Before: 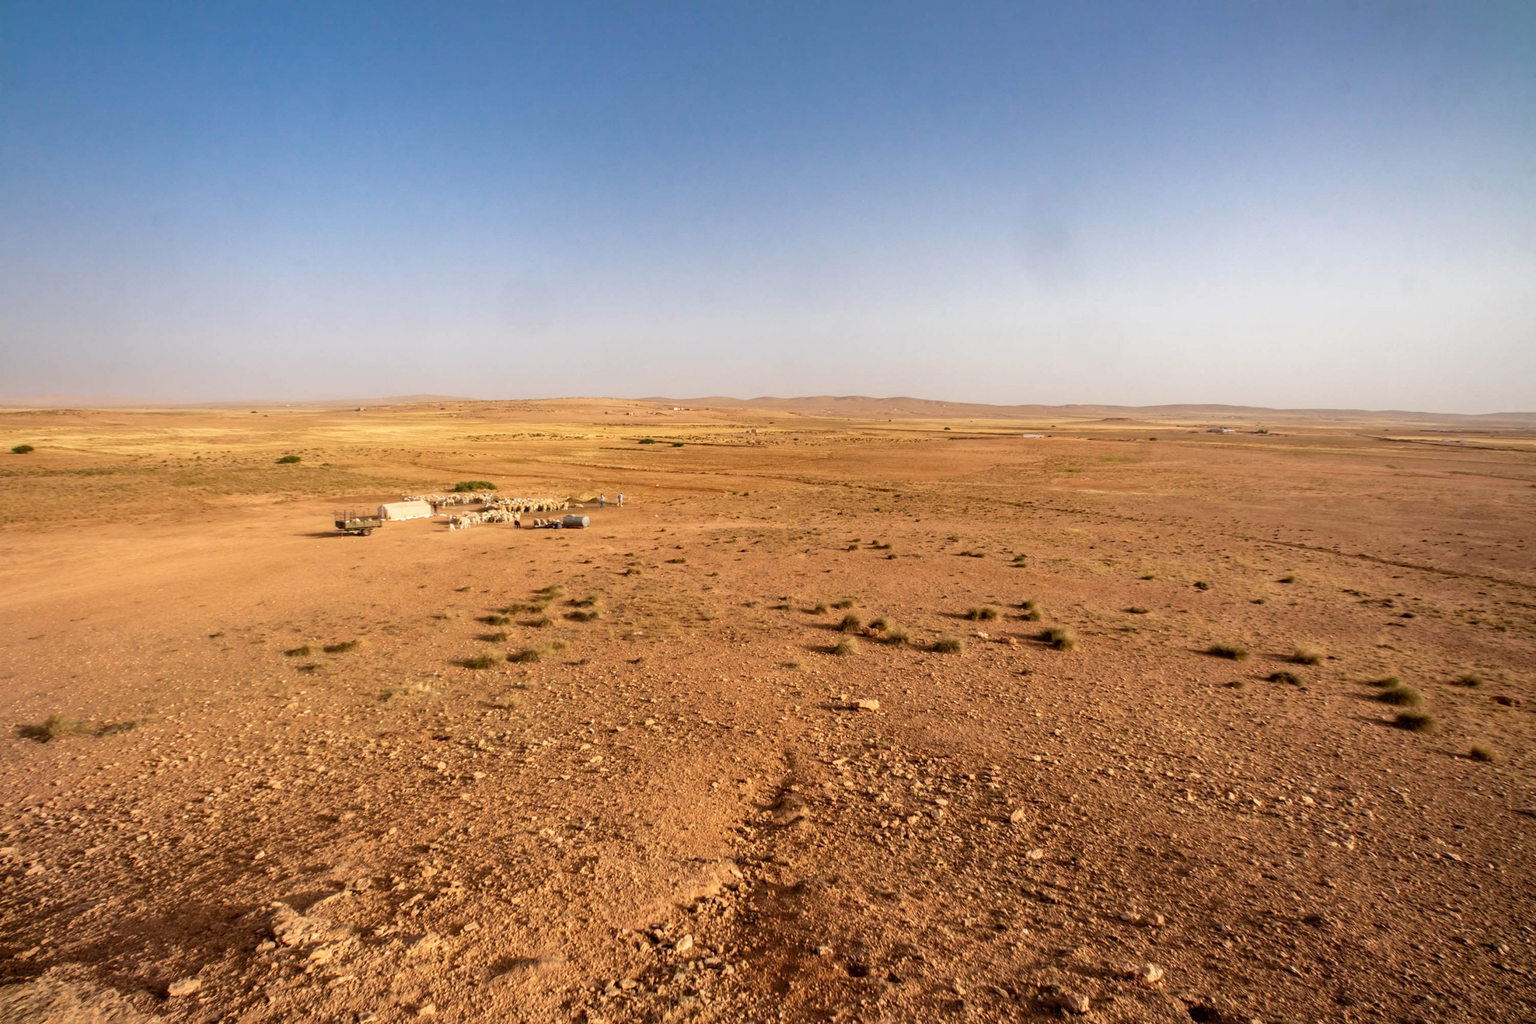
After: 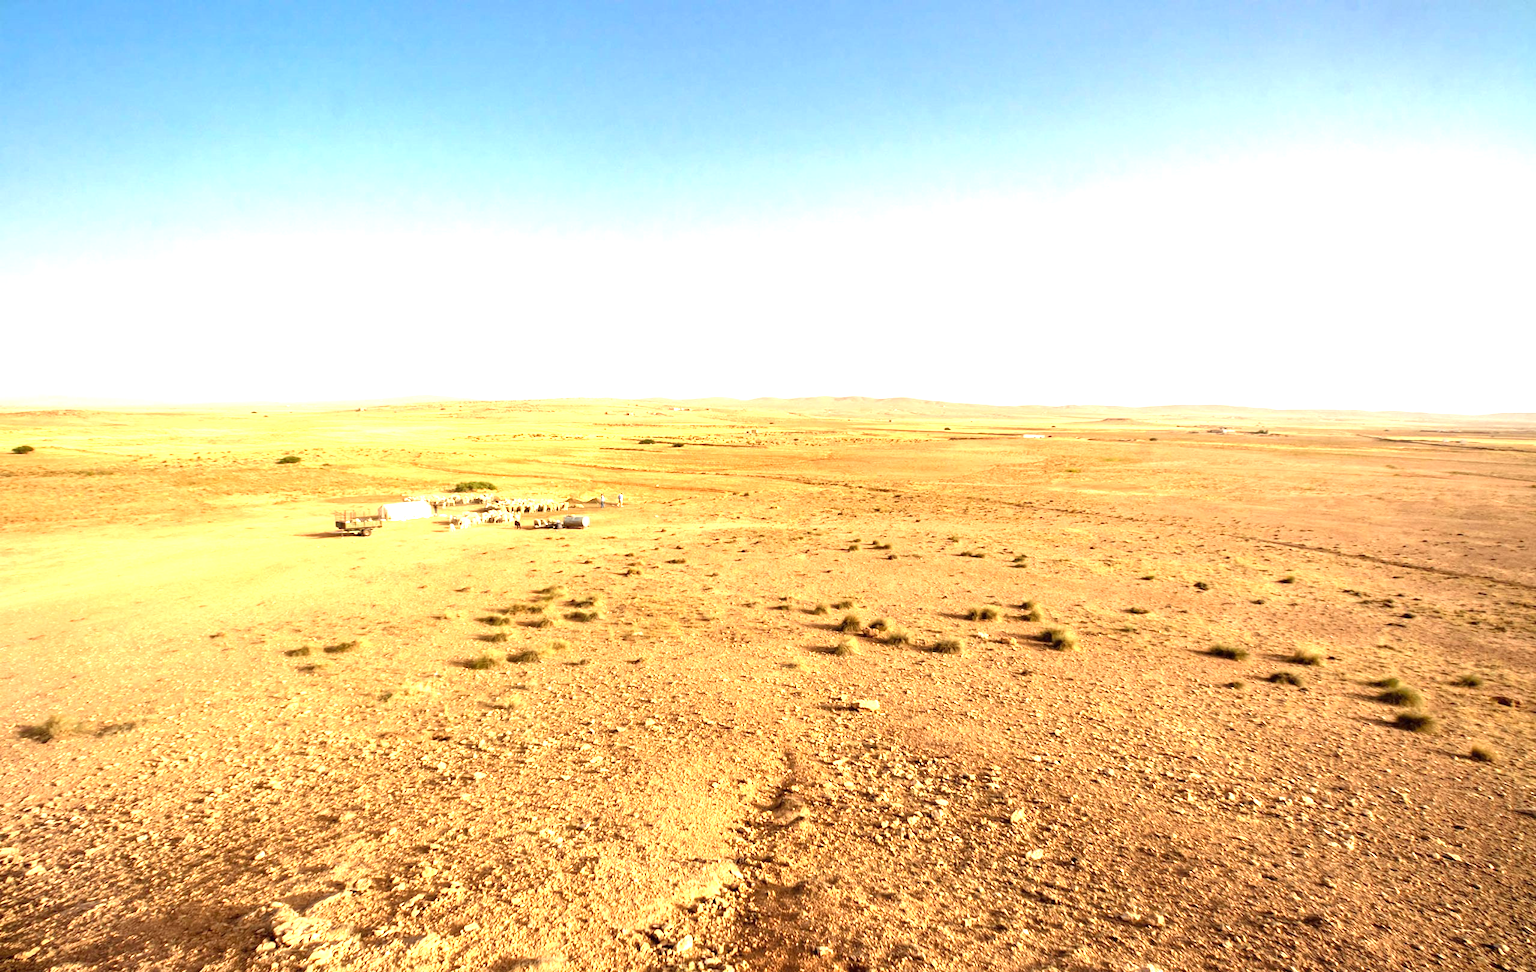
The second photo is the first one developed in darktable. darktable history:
exposure: black level correction 0, exposure 1.55 EV, compensate exposure bias true, compensate highlight preservation false
crop and rotate: top 0%, bottom 5.097%
color correction: highlights a* -4.73, highlights b* 5.06, saturation 0.97
